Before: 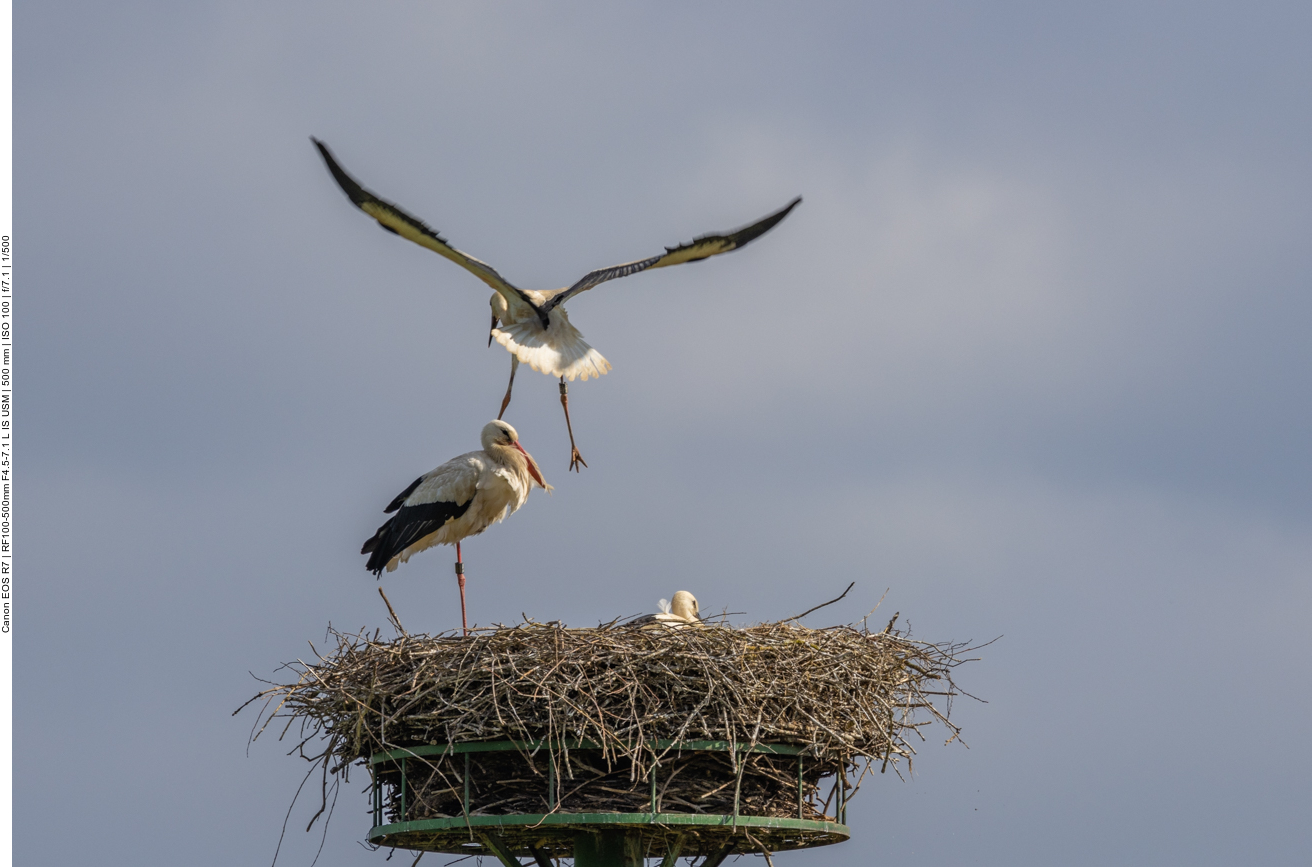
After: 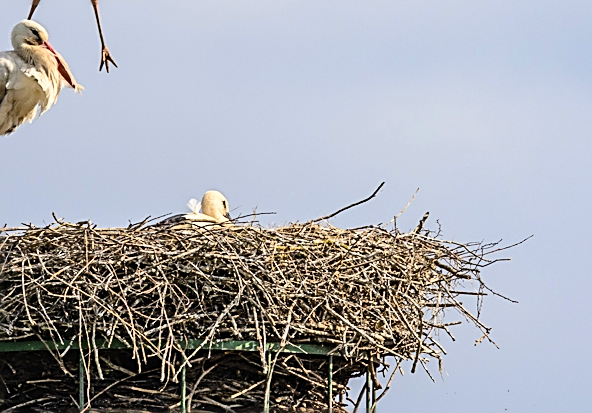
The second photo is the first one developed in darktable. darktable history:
sharpen: amount 0.991
crop: left 35.823%, top 46.171%, right 18.148%, bottom 6.099%
base curve: curves: ch0 [(0, 0) (0.032, 0.037) (0.105, 0.228) (0.435, 0.76) (0.856, 0.983) (1, 1)], exposure shift 0.01
